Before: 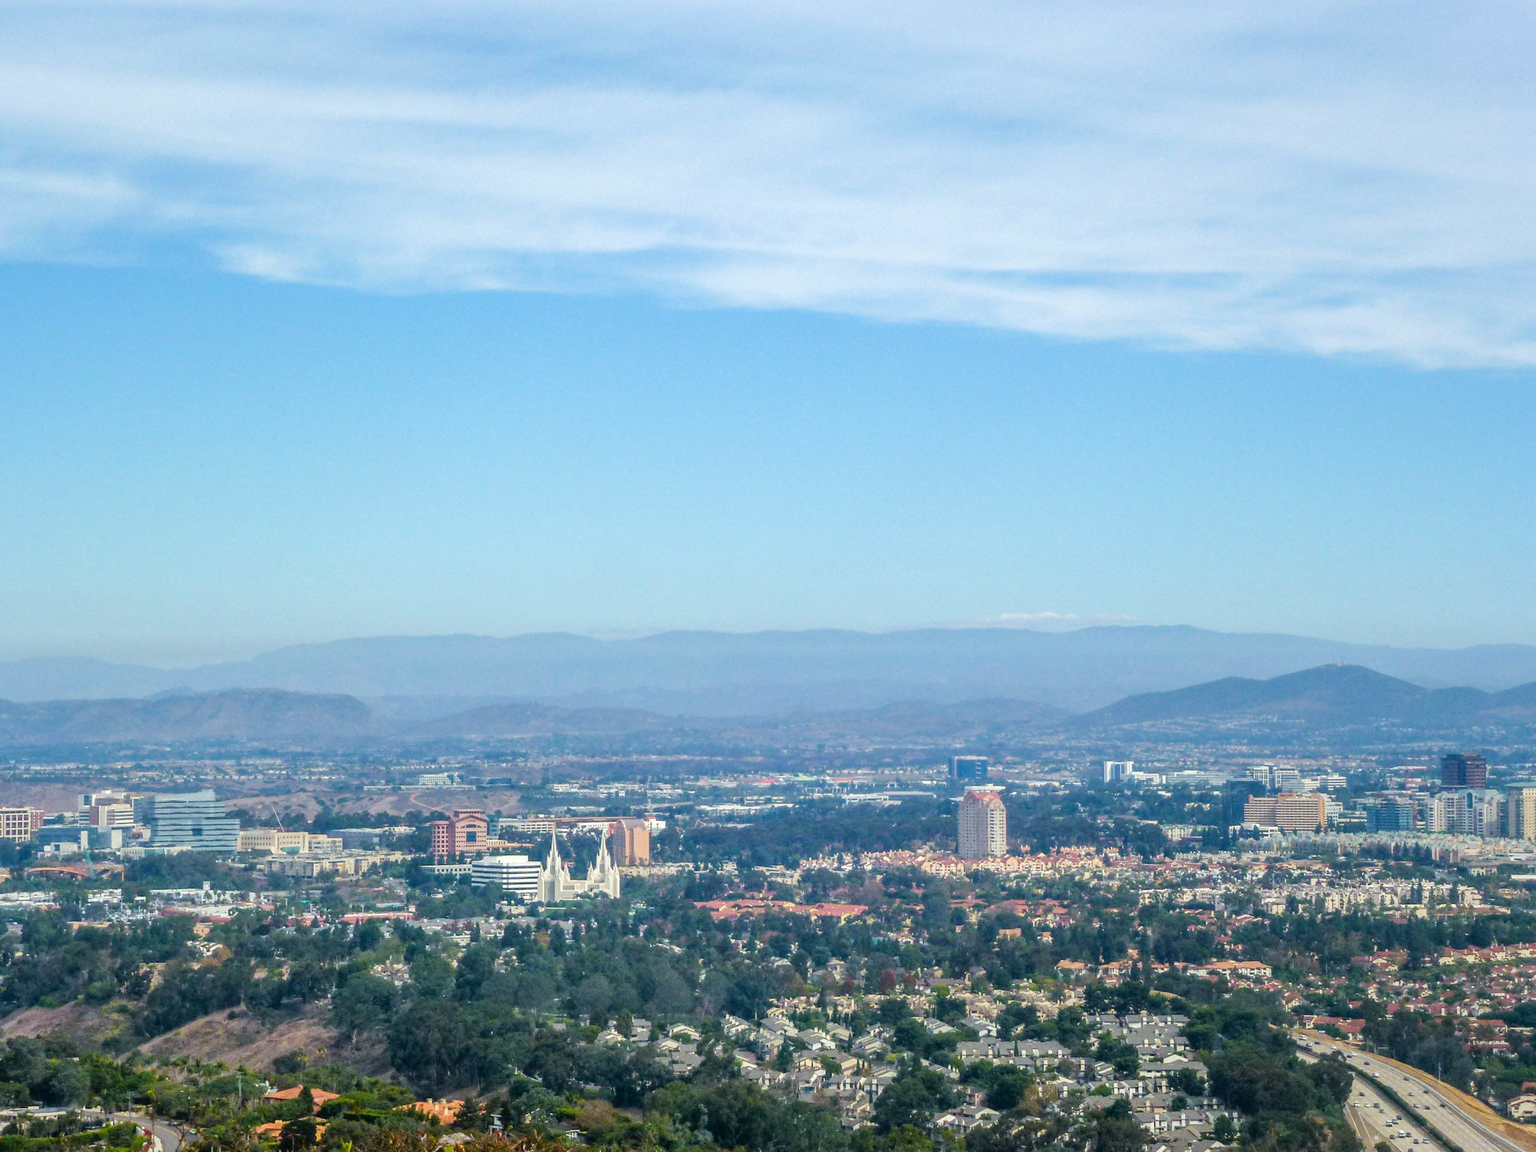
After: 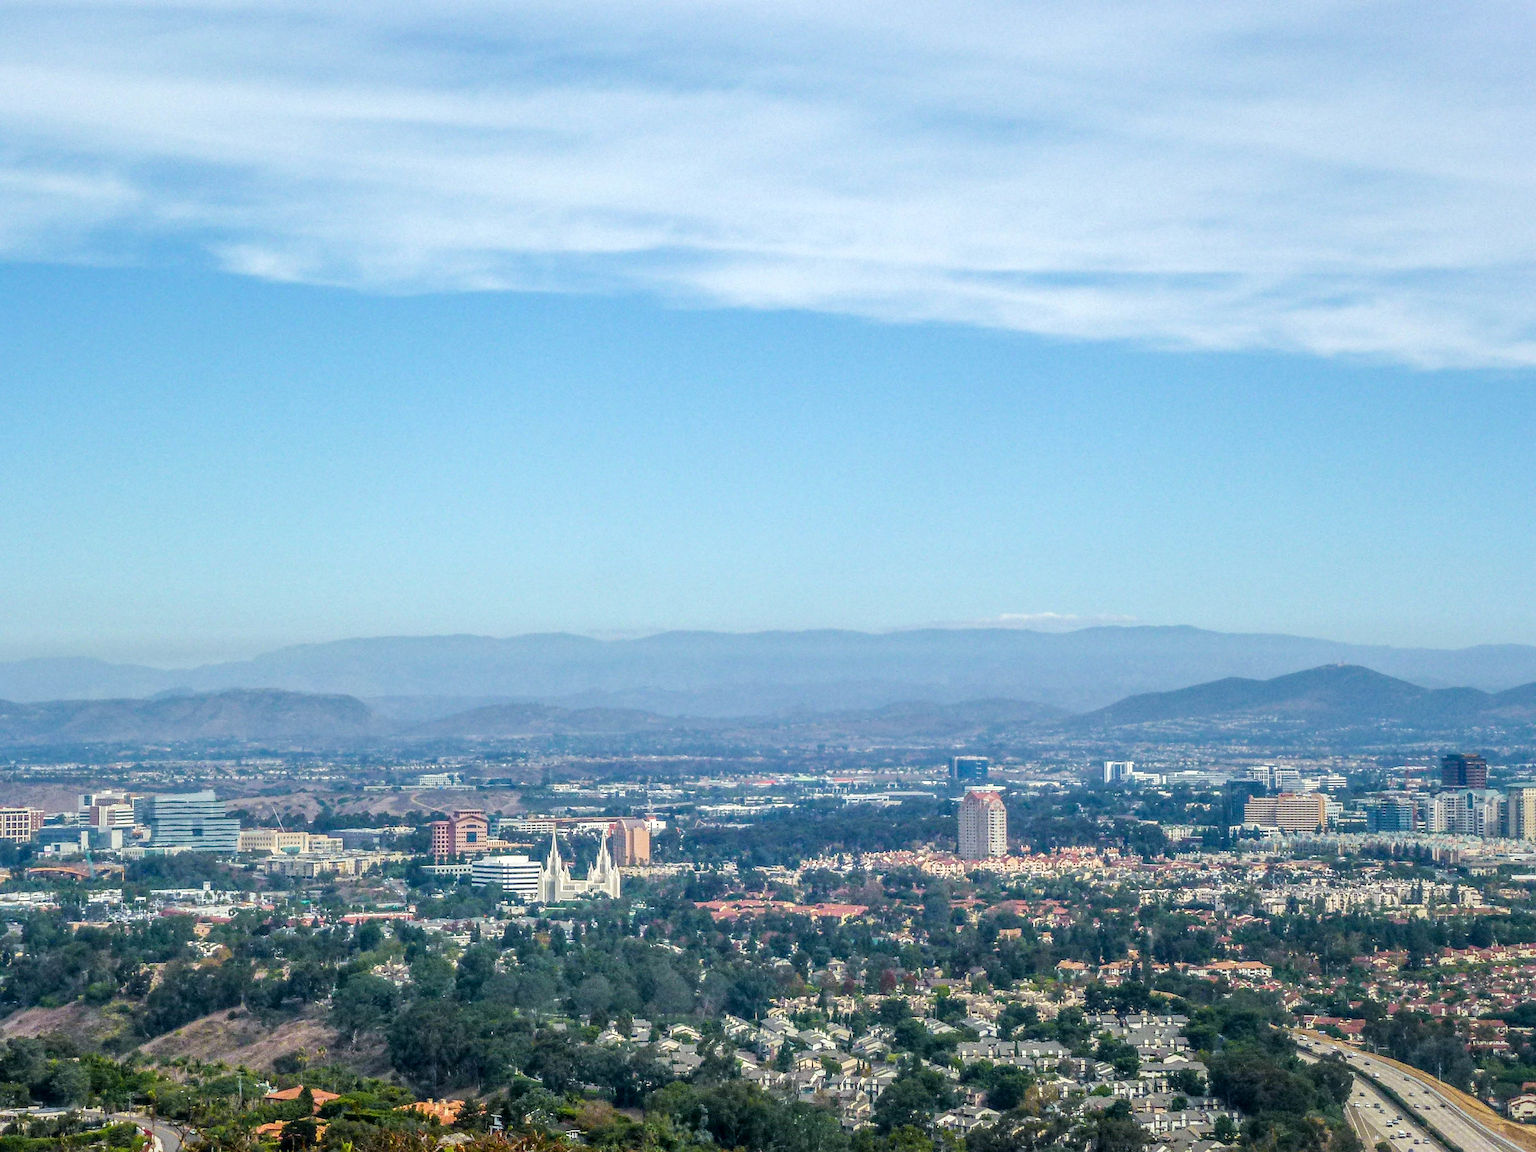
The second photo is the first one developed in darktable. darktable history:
local contrast: on, module defaults
sharpen: radius 1.458, amount 0.398, threshold 1.271
